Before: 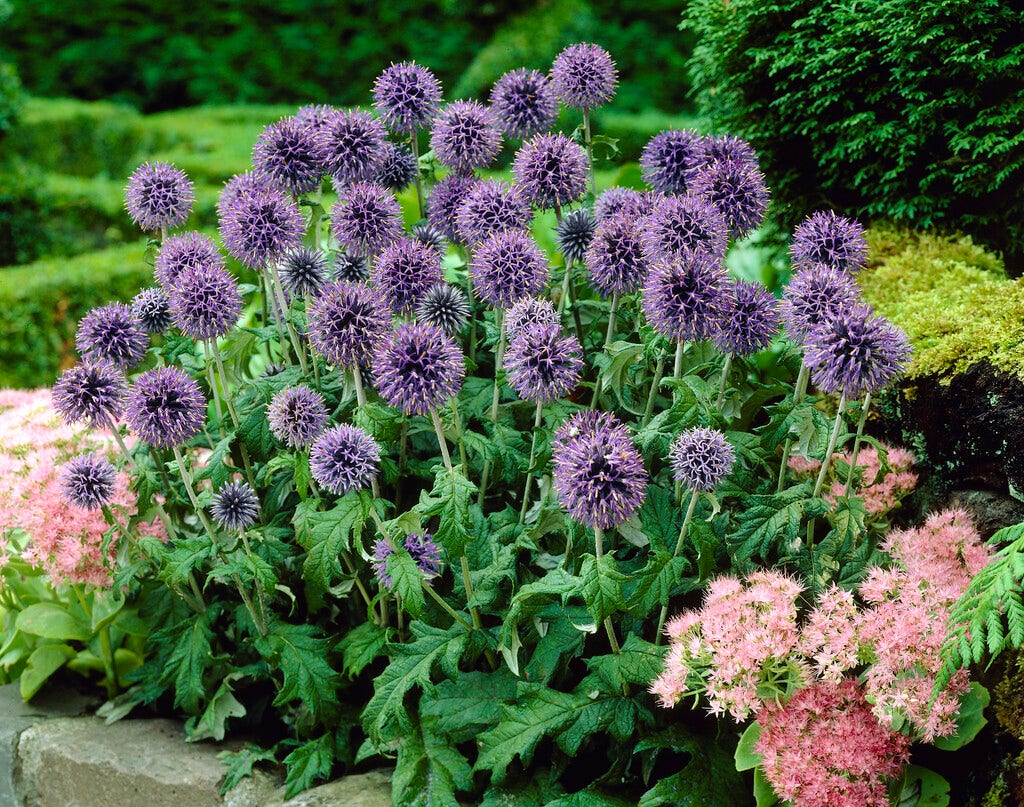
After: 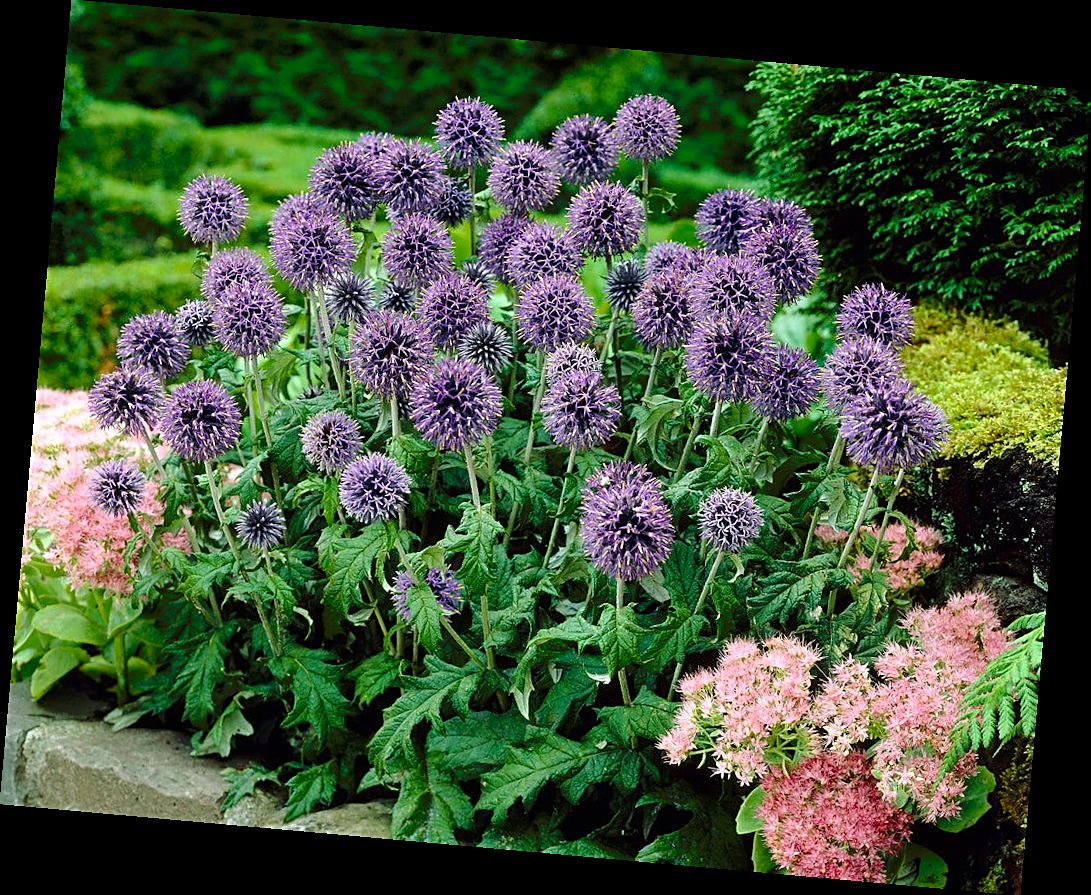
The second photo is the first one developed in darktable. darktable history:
tone curve: curves: ch0 [(0, 0) (0.003, 0.004) (0.011, 0.005) (0.025, 0.014) (0.044, 0.037) (0.069, 0.059) (0.1, 0.096) (0.136, 0.116) (0.177, 0.133) (0.224, 0.177) (0.277, 0.255) (0.335, 0.319) (0.399, 0.385) (0.468, 0.457) (0.543, 0.545) (0.623, 0.621) (0.709, 0.705) (0.801, 0.801) (0.898, 0.901) (1, 1)], preserve colors none
sharpen: on, module defaults
rotate and perspective: rotation 5.12°, automatic cropping off
